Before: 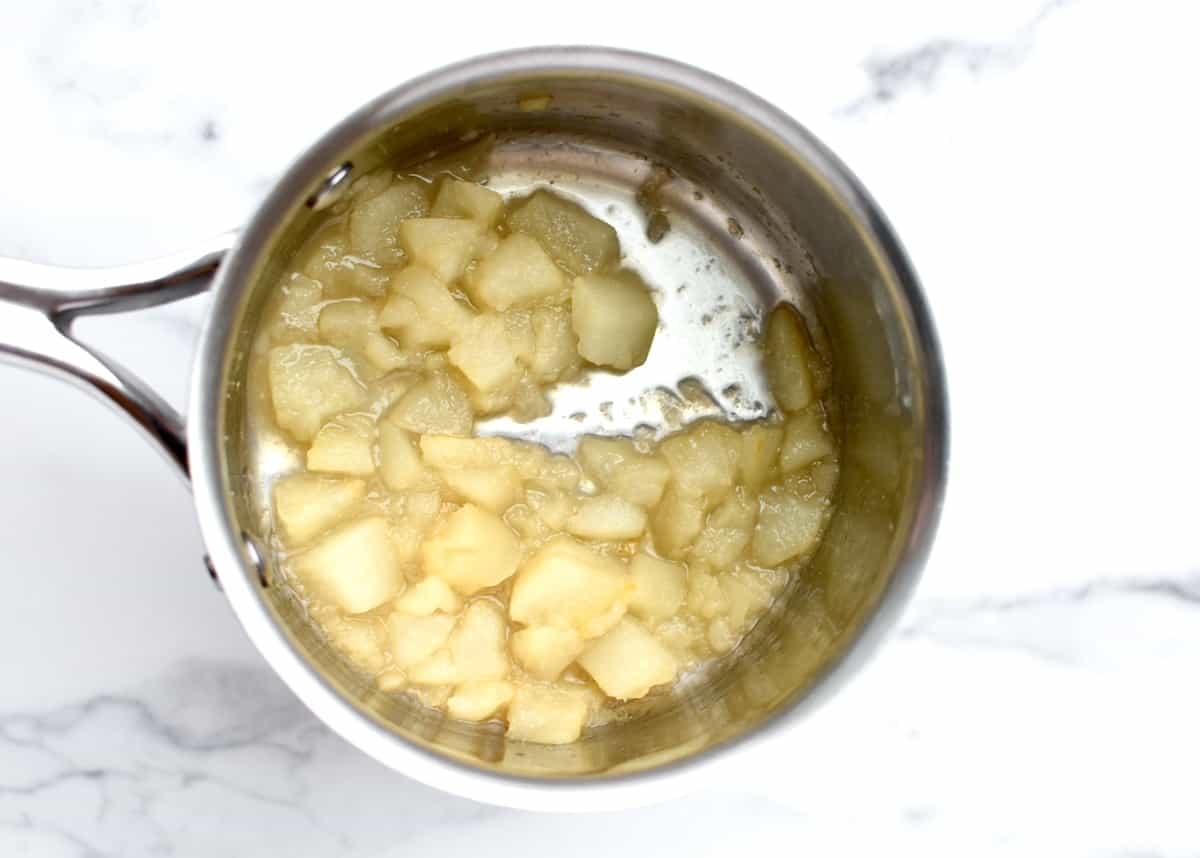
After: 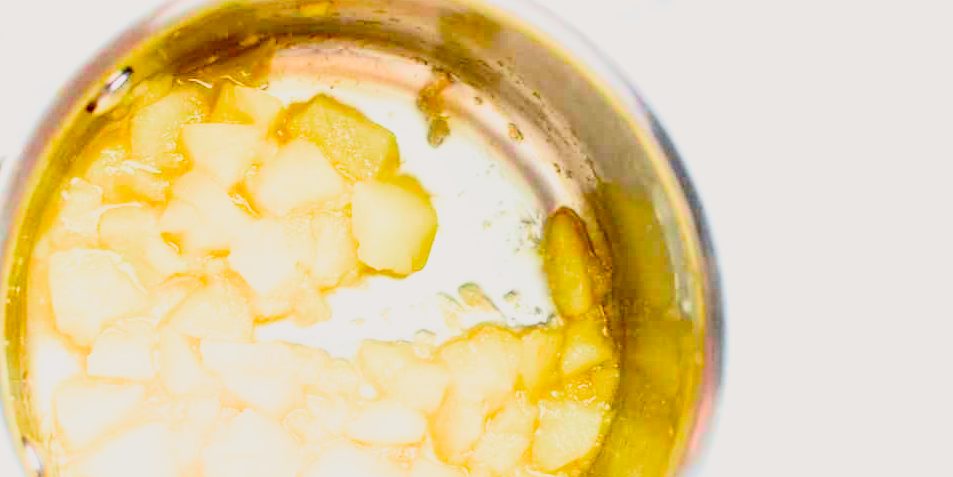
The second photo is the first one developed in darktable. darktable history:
color balance rgb: perceptual saturation grading › global saturation 20%, global vibrance 20%
crop: left 18.38%, top 11.092%, right 2.134%, bottom 33.217%
filmic rgb: black relative exposure -7.6 EV, white relative exposure 4.64 EV, threshold 3 EV, target black luminance 0%, hardness 3.55, latitude 50.51%, contrast 1.033, highlights saturation mix 10%, shadows ↔ highlights balance -0.198%, color science v4 (2020), enable highlight reconstruction true
tone curve: curves: ch0 [(0, 0) (0.091, 0.074) (0.184, 0.168) (0.491, 0.519) (0.748, 0.765) (1, 0.919)]; ch1 [(0, 0) (0.179, 0.173) (0.322, 0.32) (0.424, 0.424) (0.502, 0.504) (0.56, 0.578) (0.631, 0.667) (0.777, 0.806) (1, 1)]; ch2 [(0, 0) (0.434, 0.447) (0.483, 0.487) (0.547, 0.564) (0.676, 0.673) (1, 1)], color space Lab, independent channels, preserve colors none
exposure: exposure 2 EV, compensate highlight preservation false
